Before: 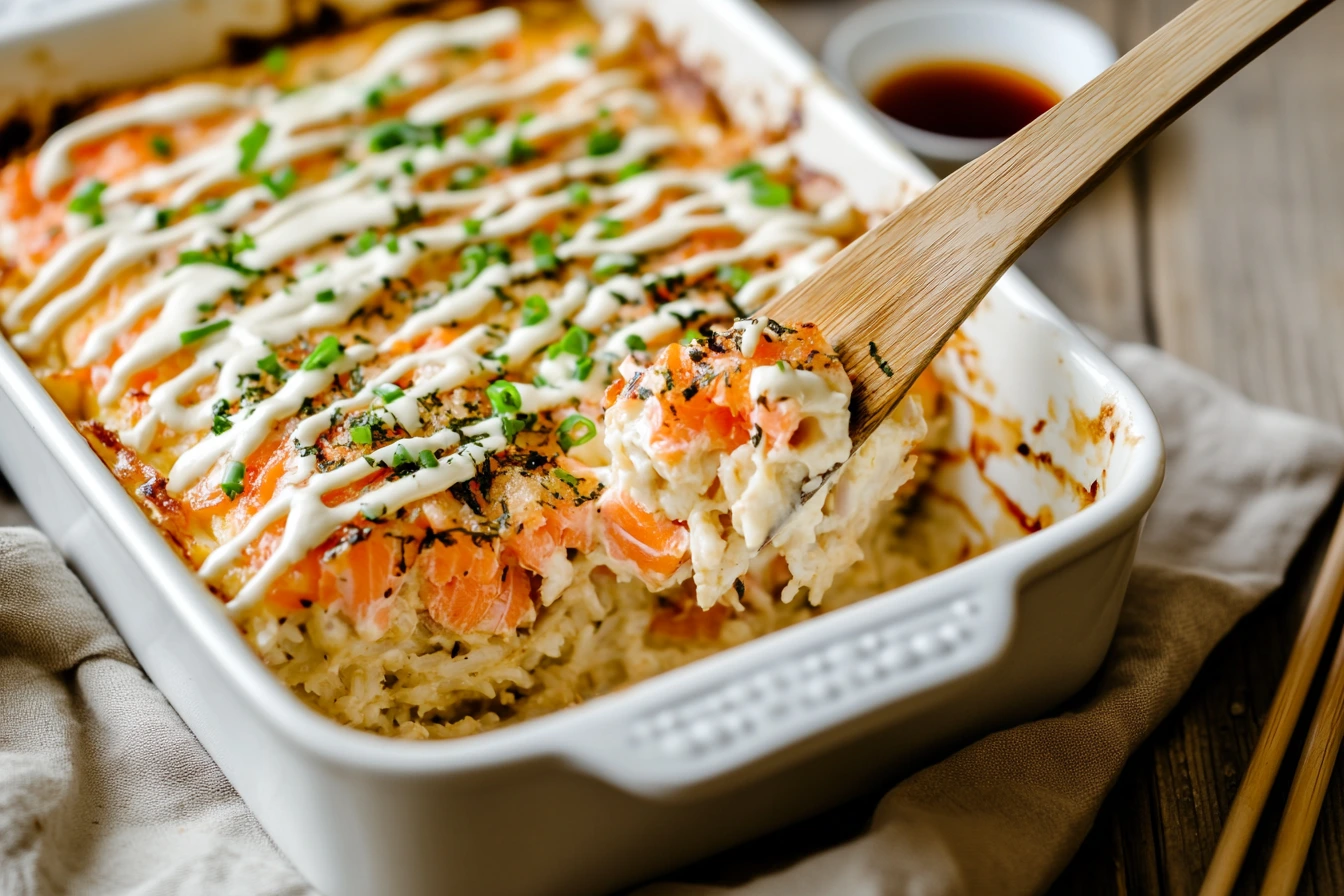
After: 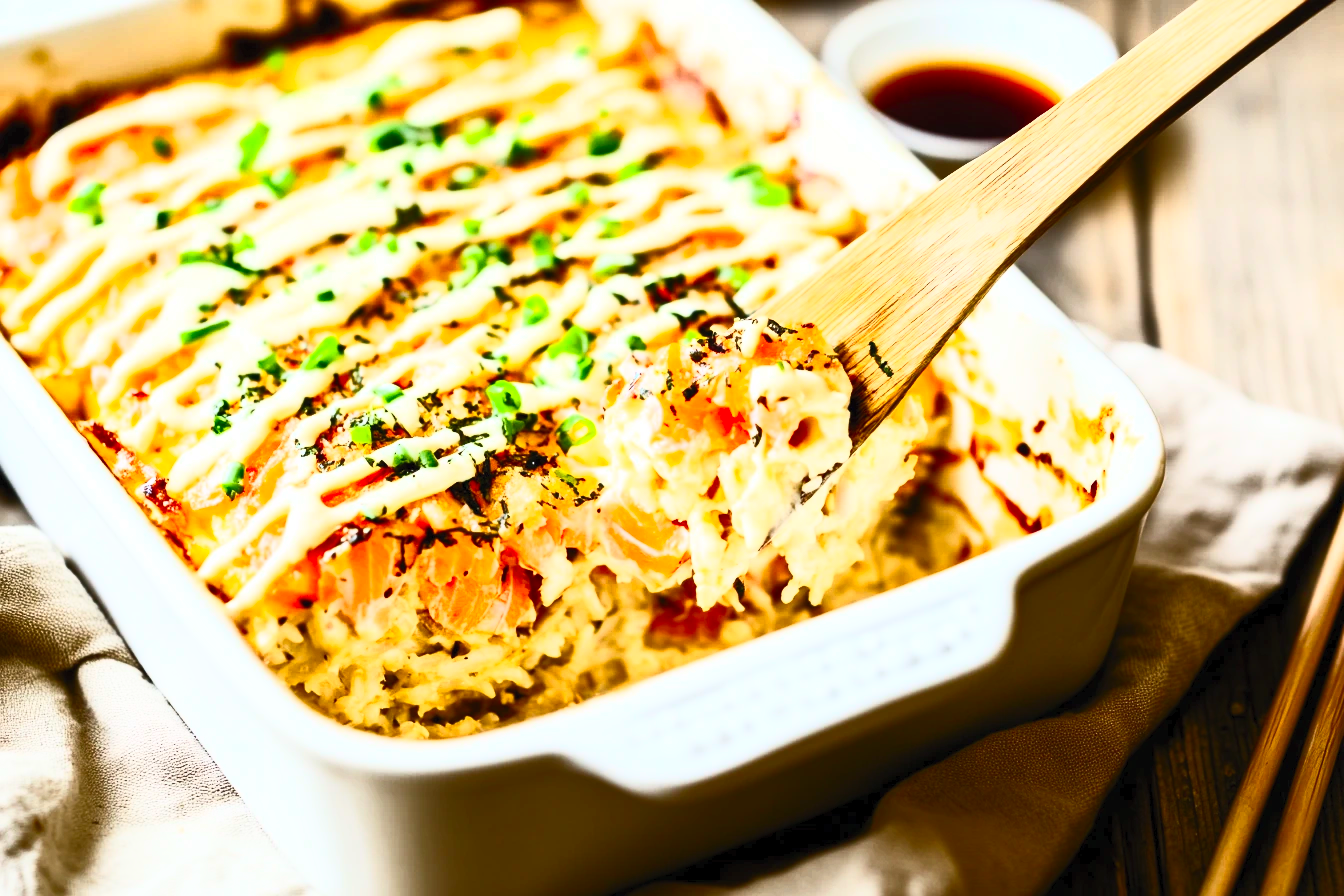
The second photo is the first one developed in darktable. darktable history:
contrast brightness saturation: contrast 0.843, brightness 0.589, saturation 0.576
